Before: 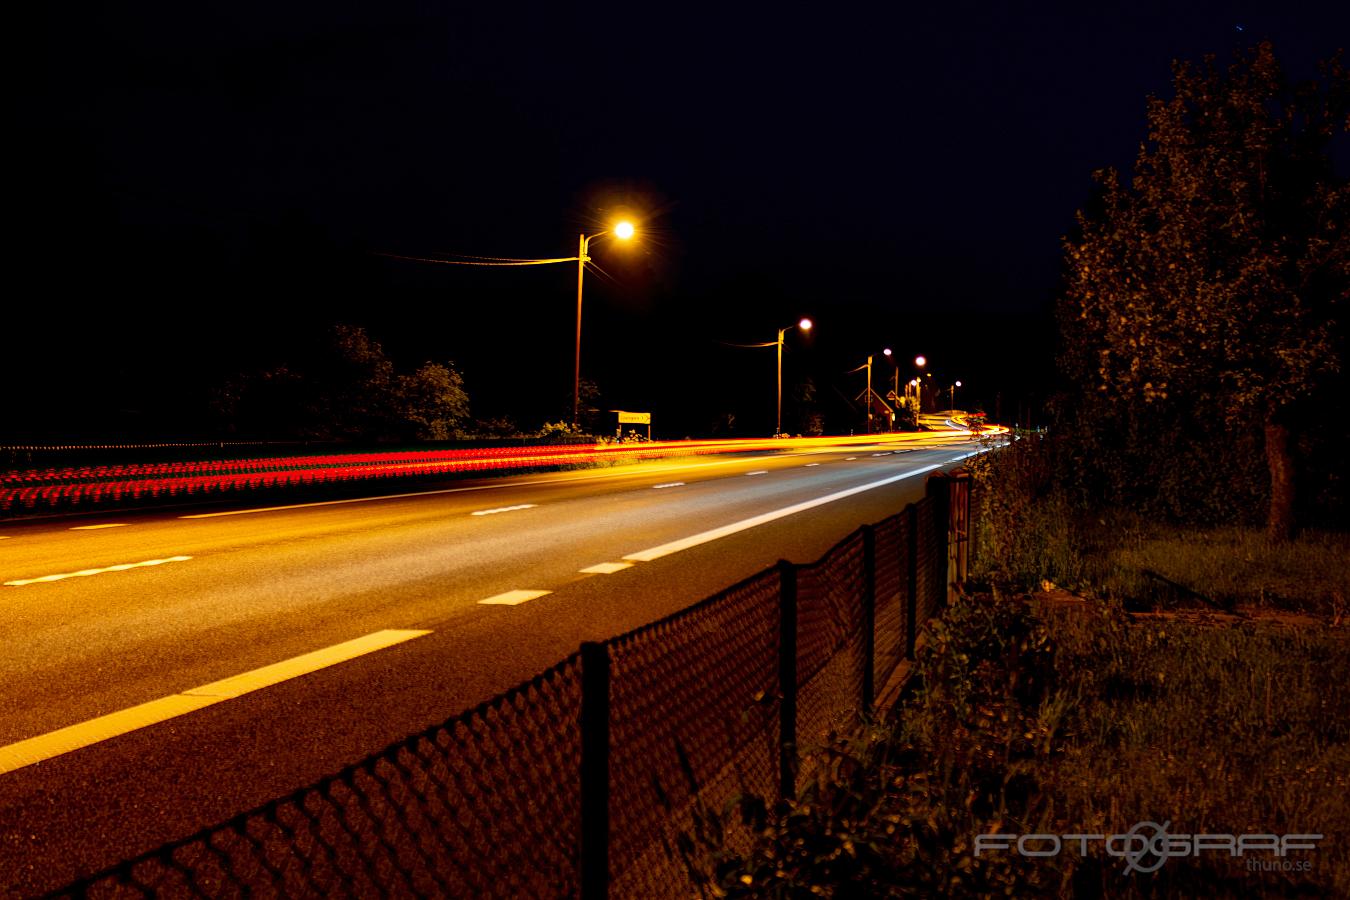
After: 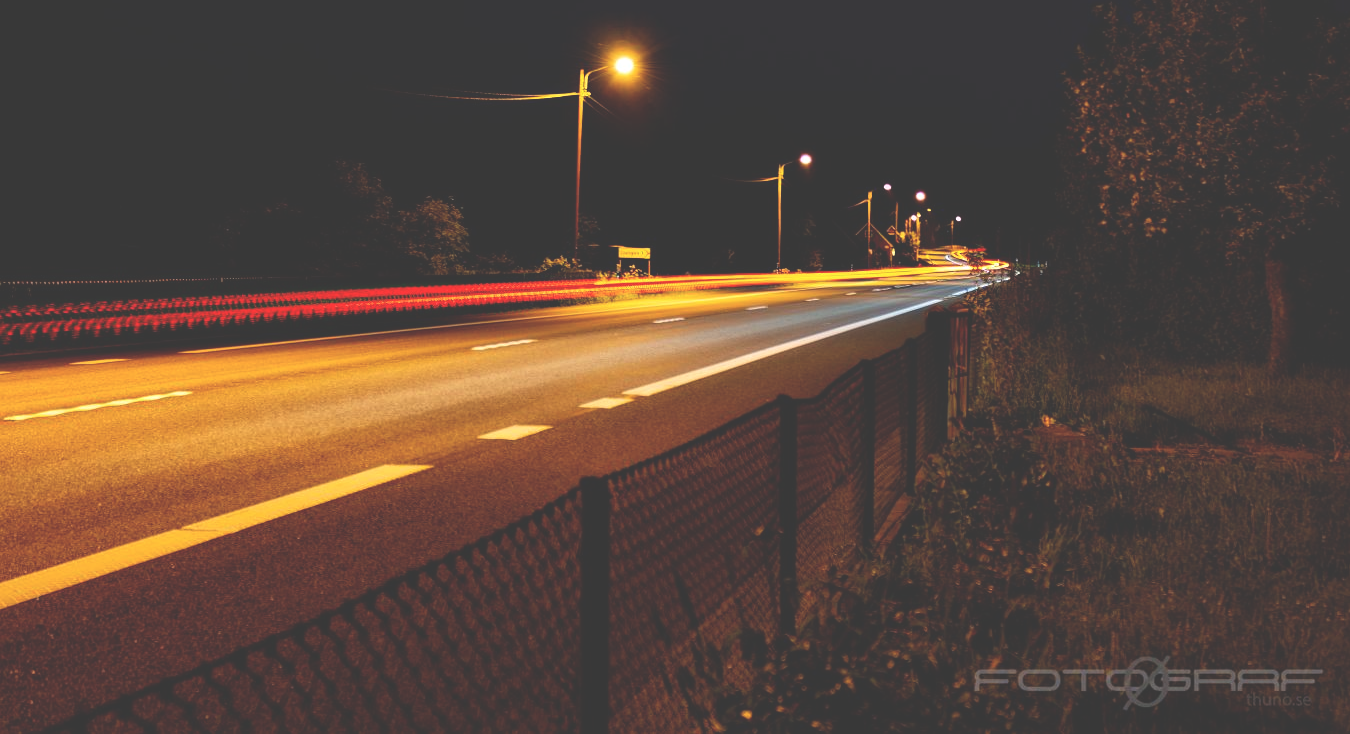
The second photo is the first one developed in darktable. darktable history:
exposure: black level correction -0.039, exposure 0.064 EV, compensate highlight preservation false
crop and rotate: top 18.358%
